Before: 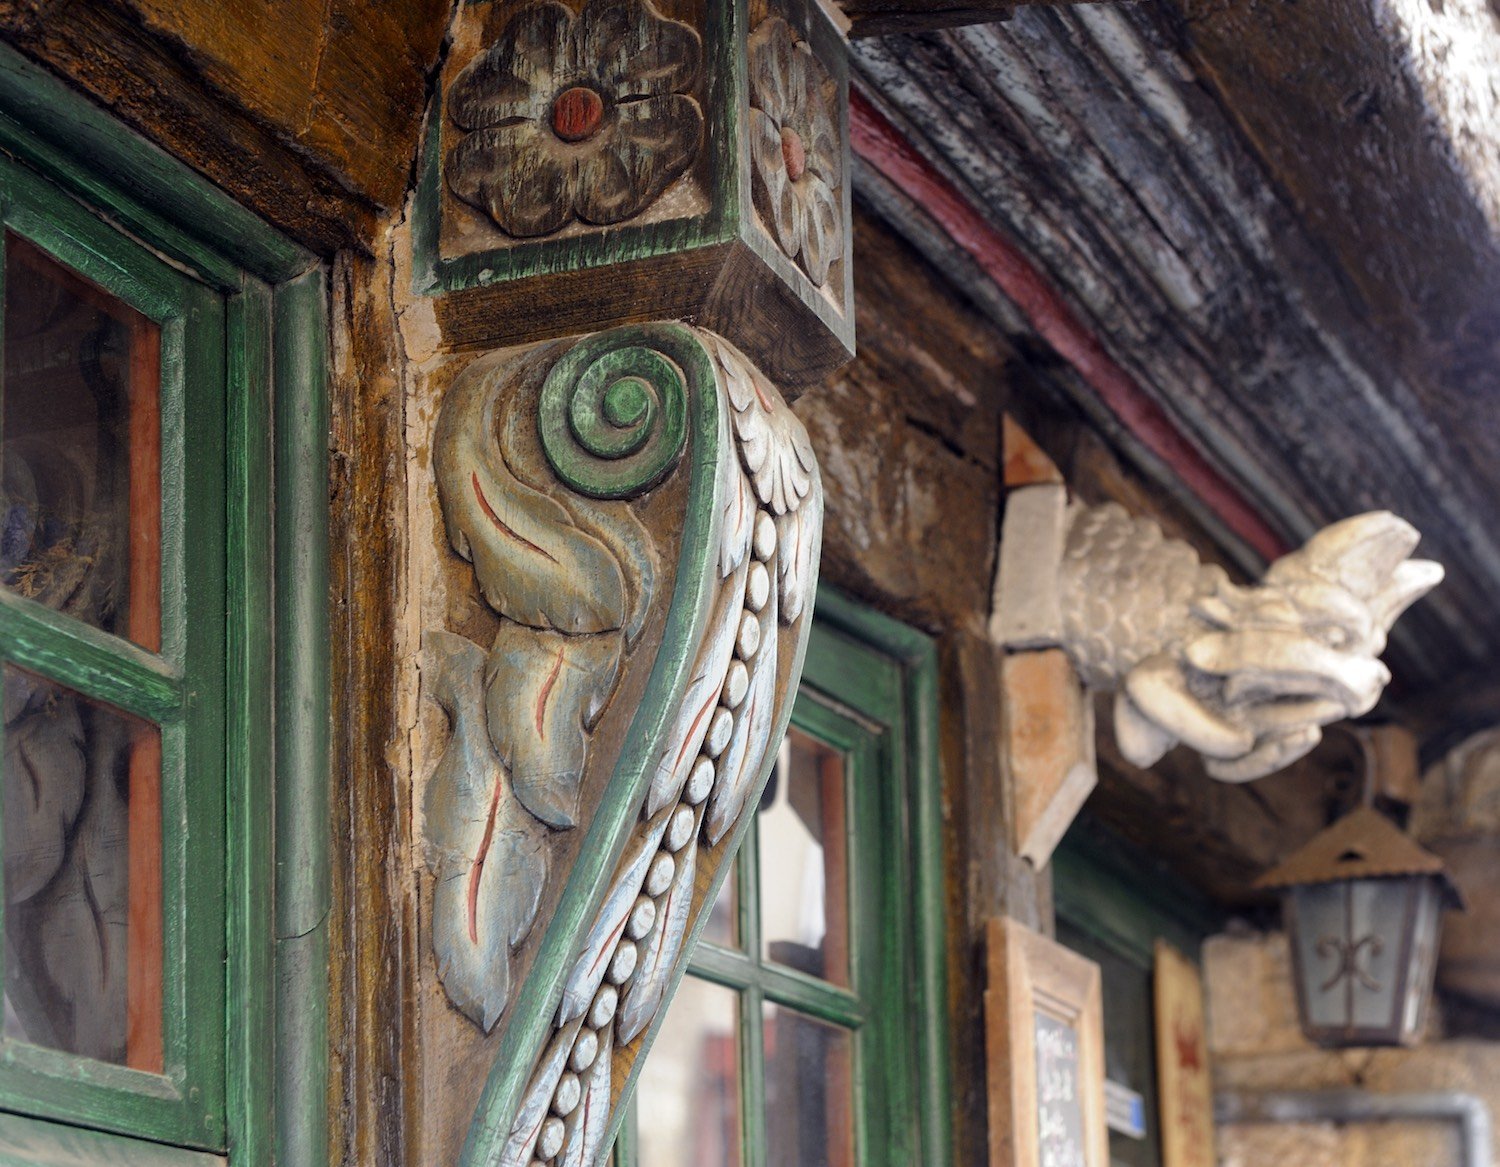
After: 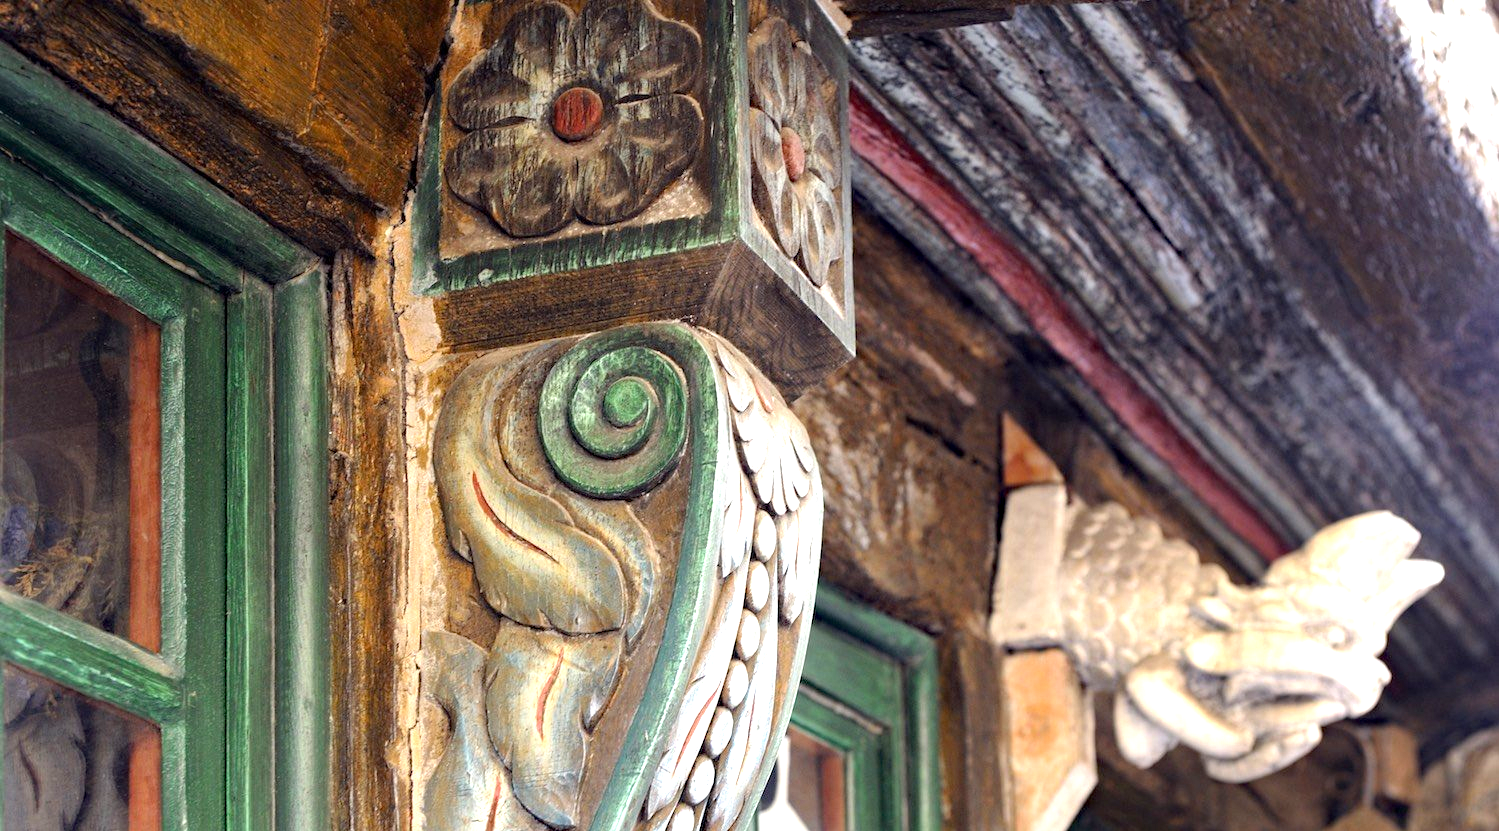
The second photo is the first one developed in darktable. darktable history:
exposure: black level correction 0, exposure 1.105 EV, compensate exposure bias true, compensate highlight preservation false
crop: right 0.001%, bottom 28.75%
haze removal: compatibility mode true, adaptive false
